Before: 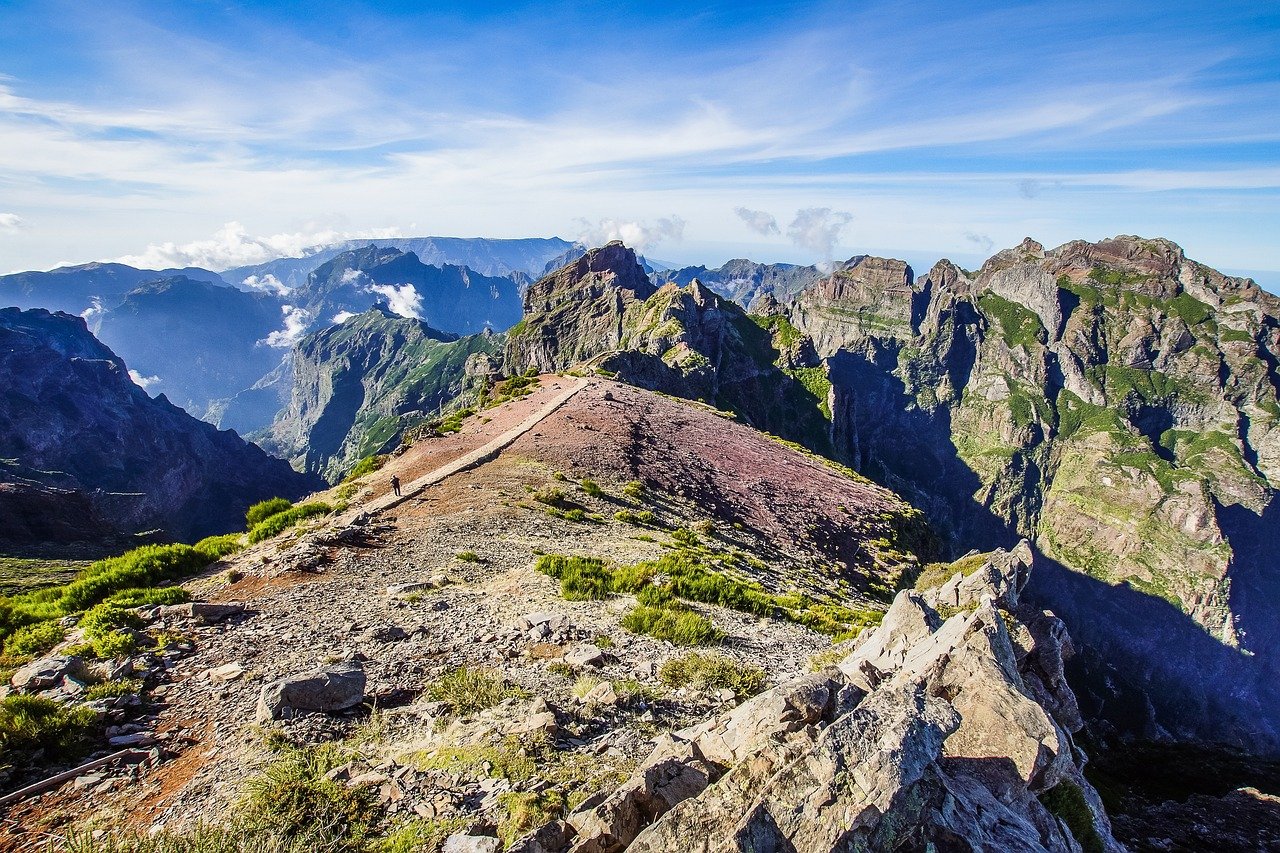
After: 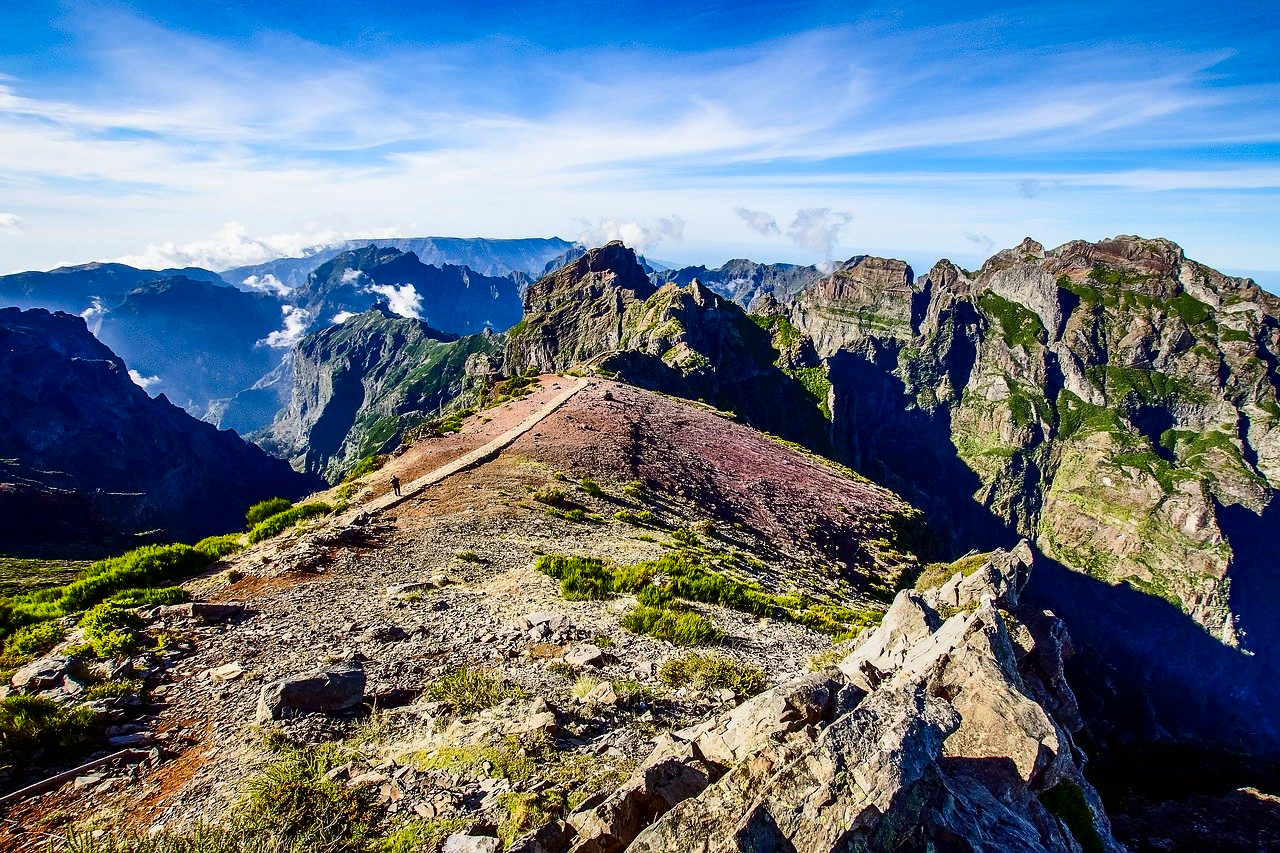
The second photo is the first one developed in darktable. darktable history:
contrast brightness saturation: contrast 0.22, brightness -0.182, saturation 0.241
